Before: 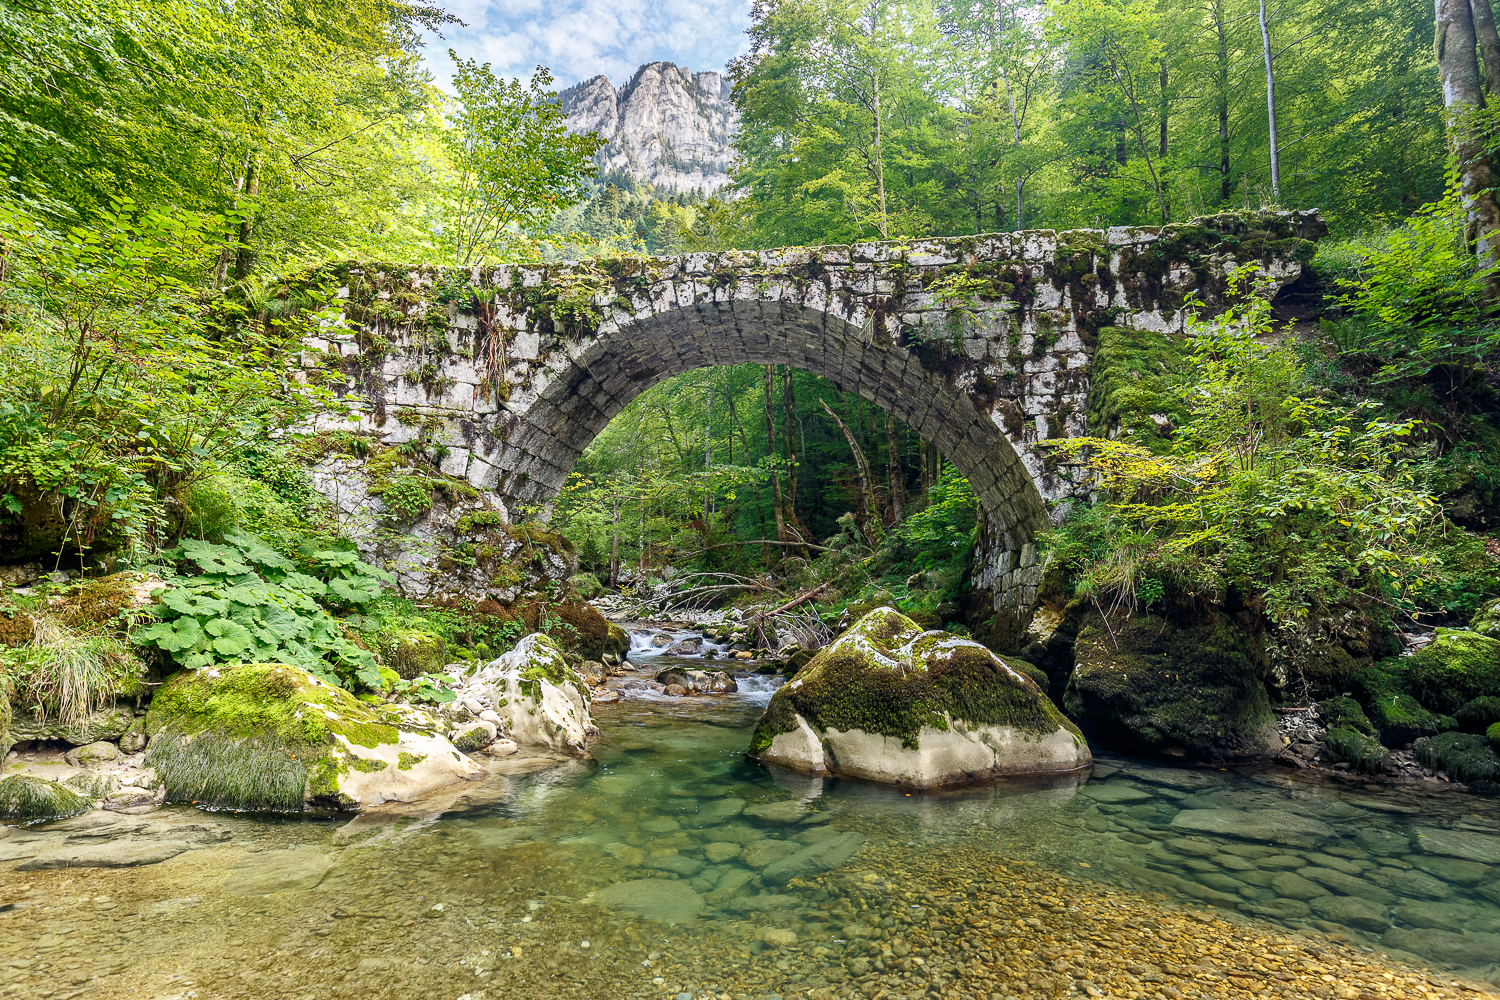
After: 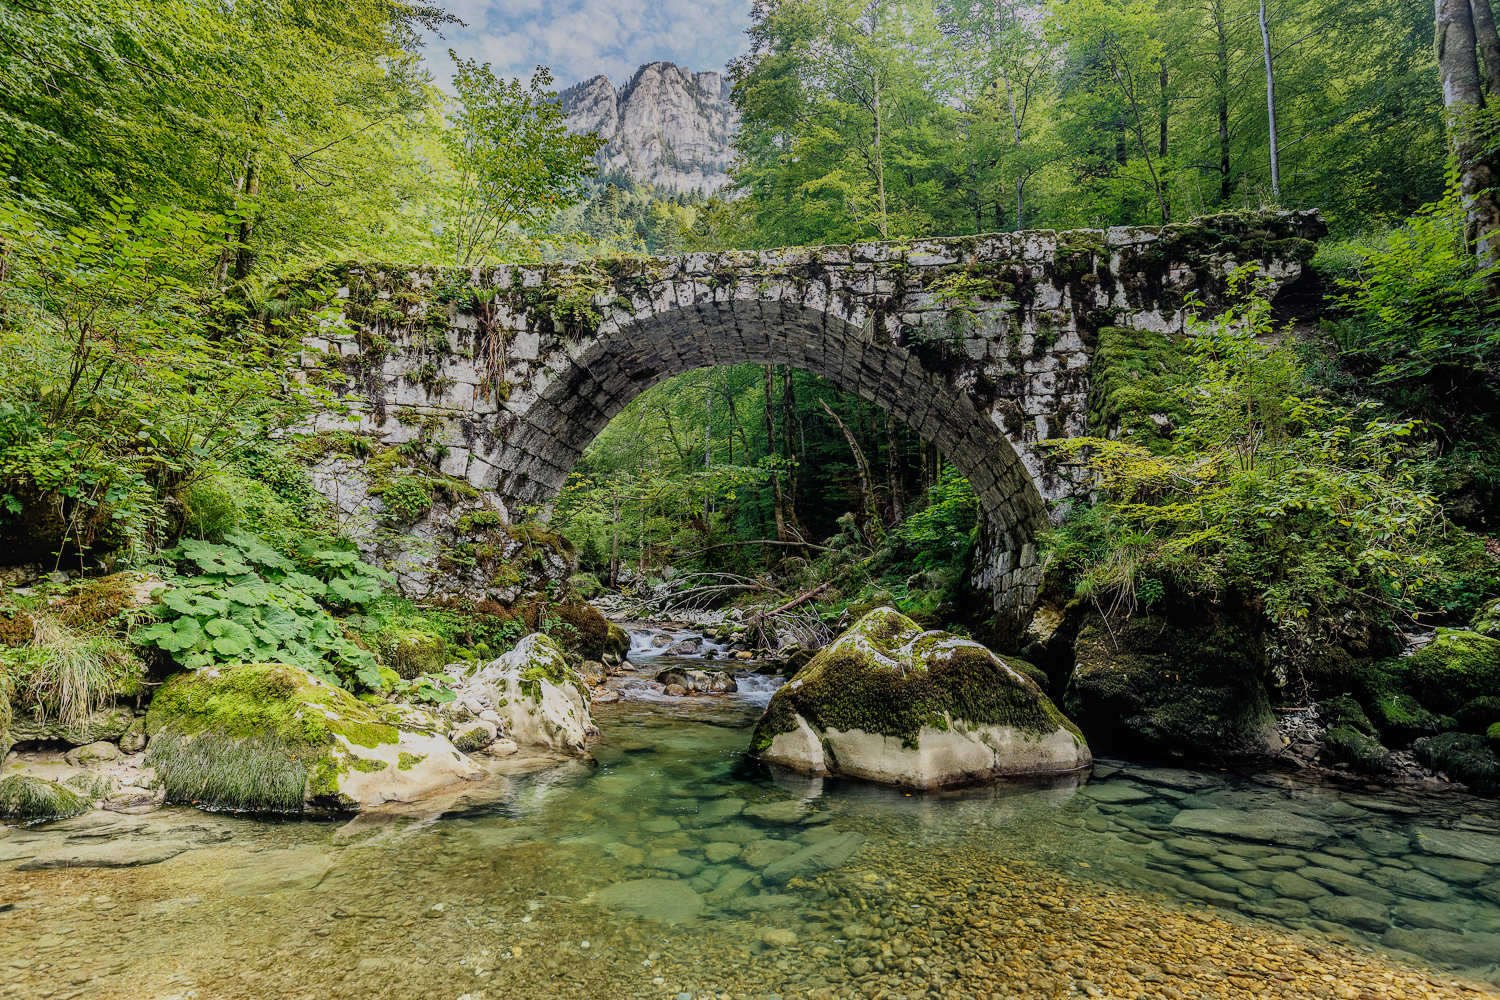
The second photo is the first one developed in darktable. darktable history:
graduated density: rotation -0.352°, offset 57.64
tone equalizer: on, module defaults
filmic rgb: black relative exposure -7.92 EV, white relative exposure 4.13 EV, threshold 3 EV, hardness 4.02, latitude 51.22%, contrast 1.013, shadows ↔ highlights balance 5.35%, color science v5 (2021), contrast in shadows safe, contrast in highlights safe, enable highlight reconstruction true
local contrast: detail 110%
